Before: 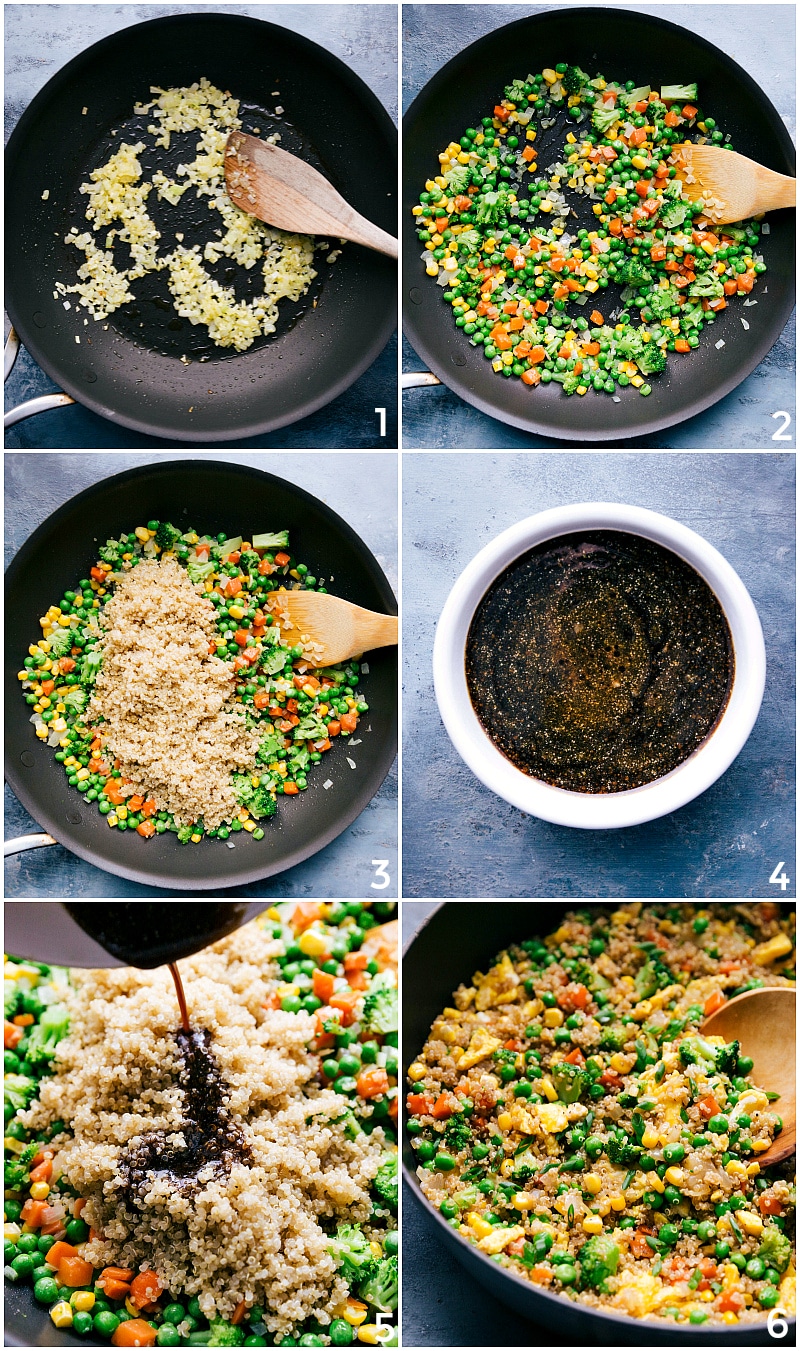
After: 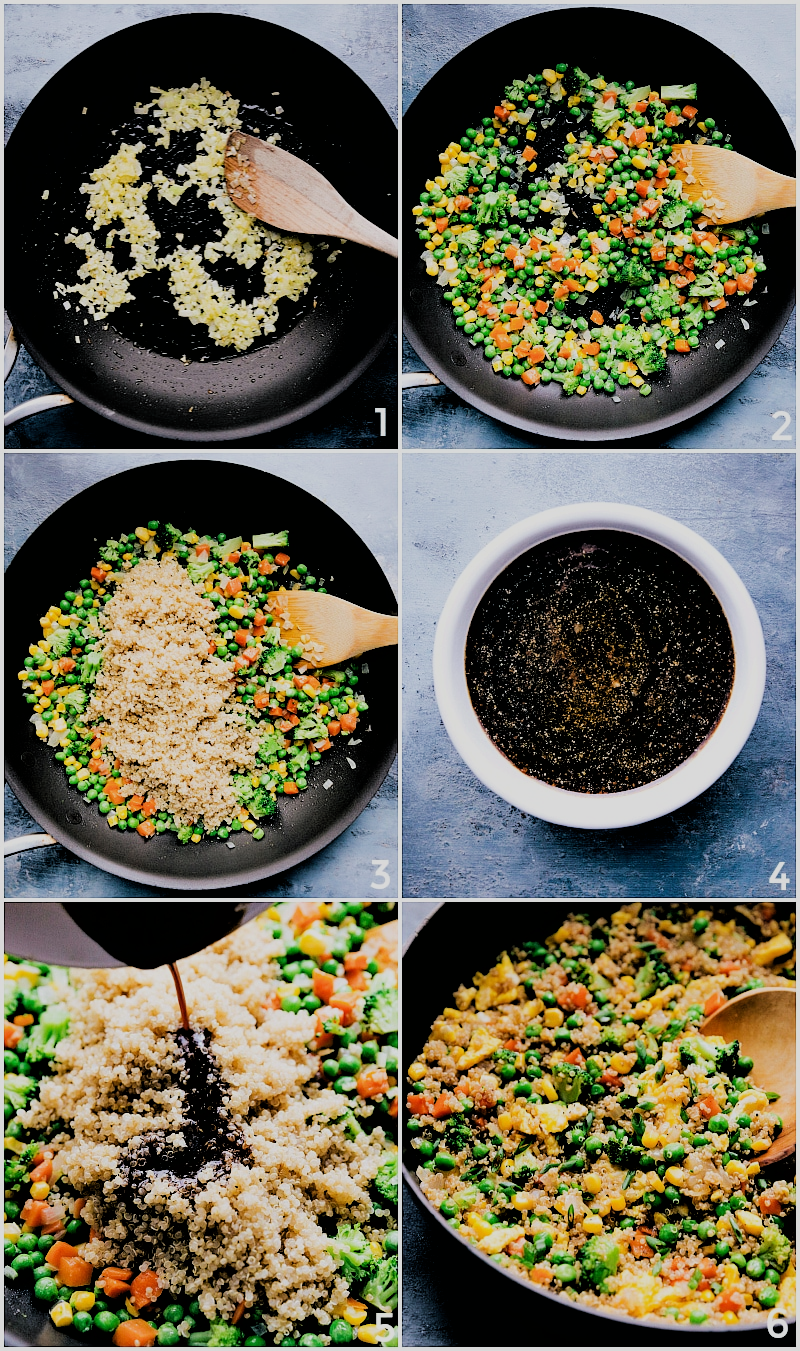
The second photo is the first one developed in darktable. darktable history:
filmic rgb: black relative exposure -2.74 EV, white relative exposure 4.56 EV, hardness 1.78, contrast 1.26
